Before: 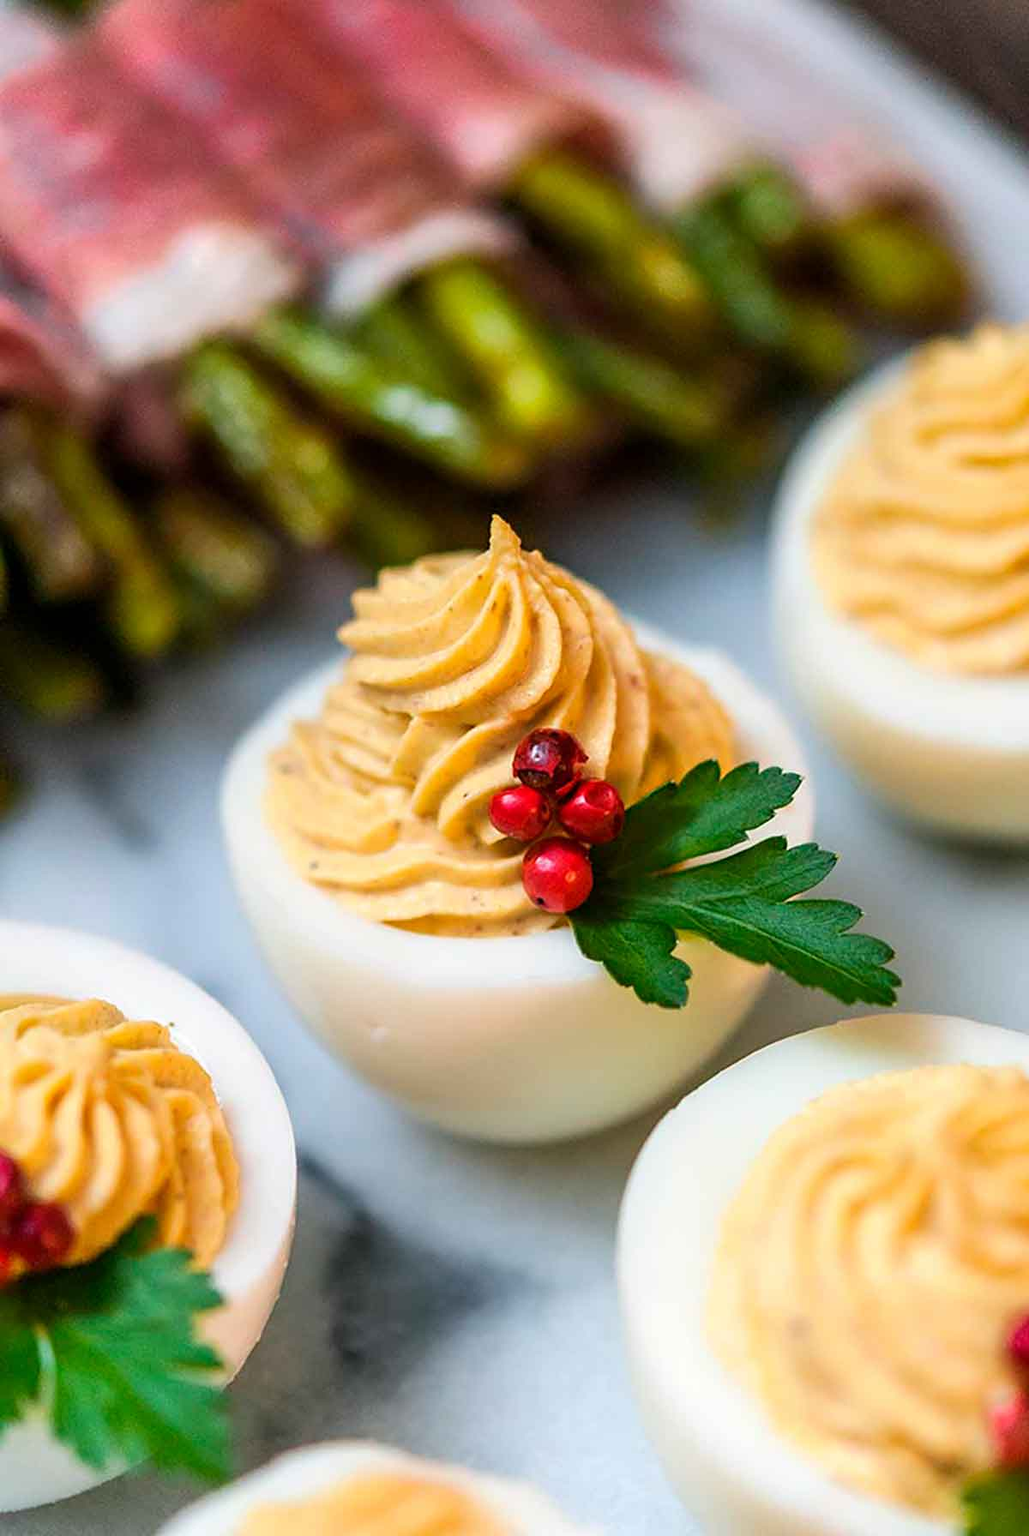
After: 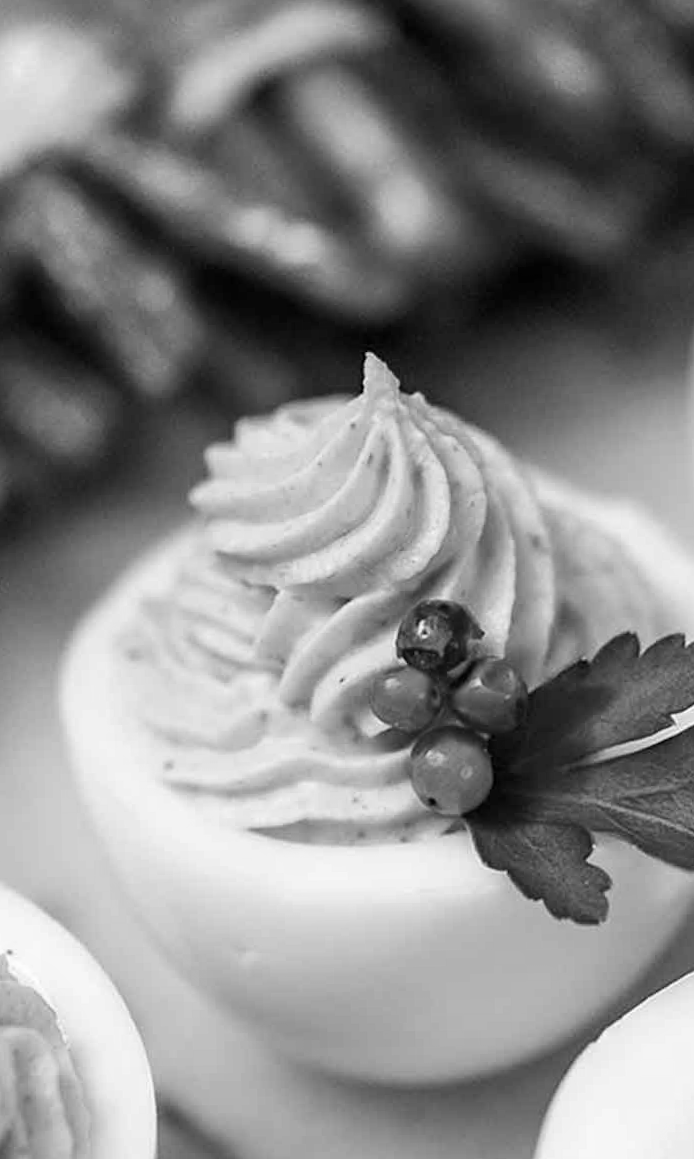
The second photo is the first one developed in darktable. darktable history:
crop: left 16.202%, top 11.208%, right 26.045%, bottom 20.557%
monochrome: on, module defaults
rotate and perspective: rotation -1.32°, lens shift (horizontal) -0.031, crop left 0.015, crop right 0.985, crop top 0.047, crop bottom 0.982
